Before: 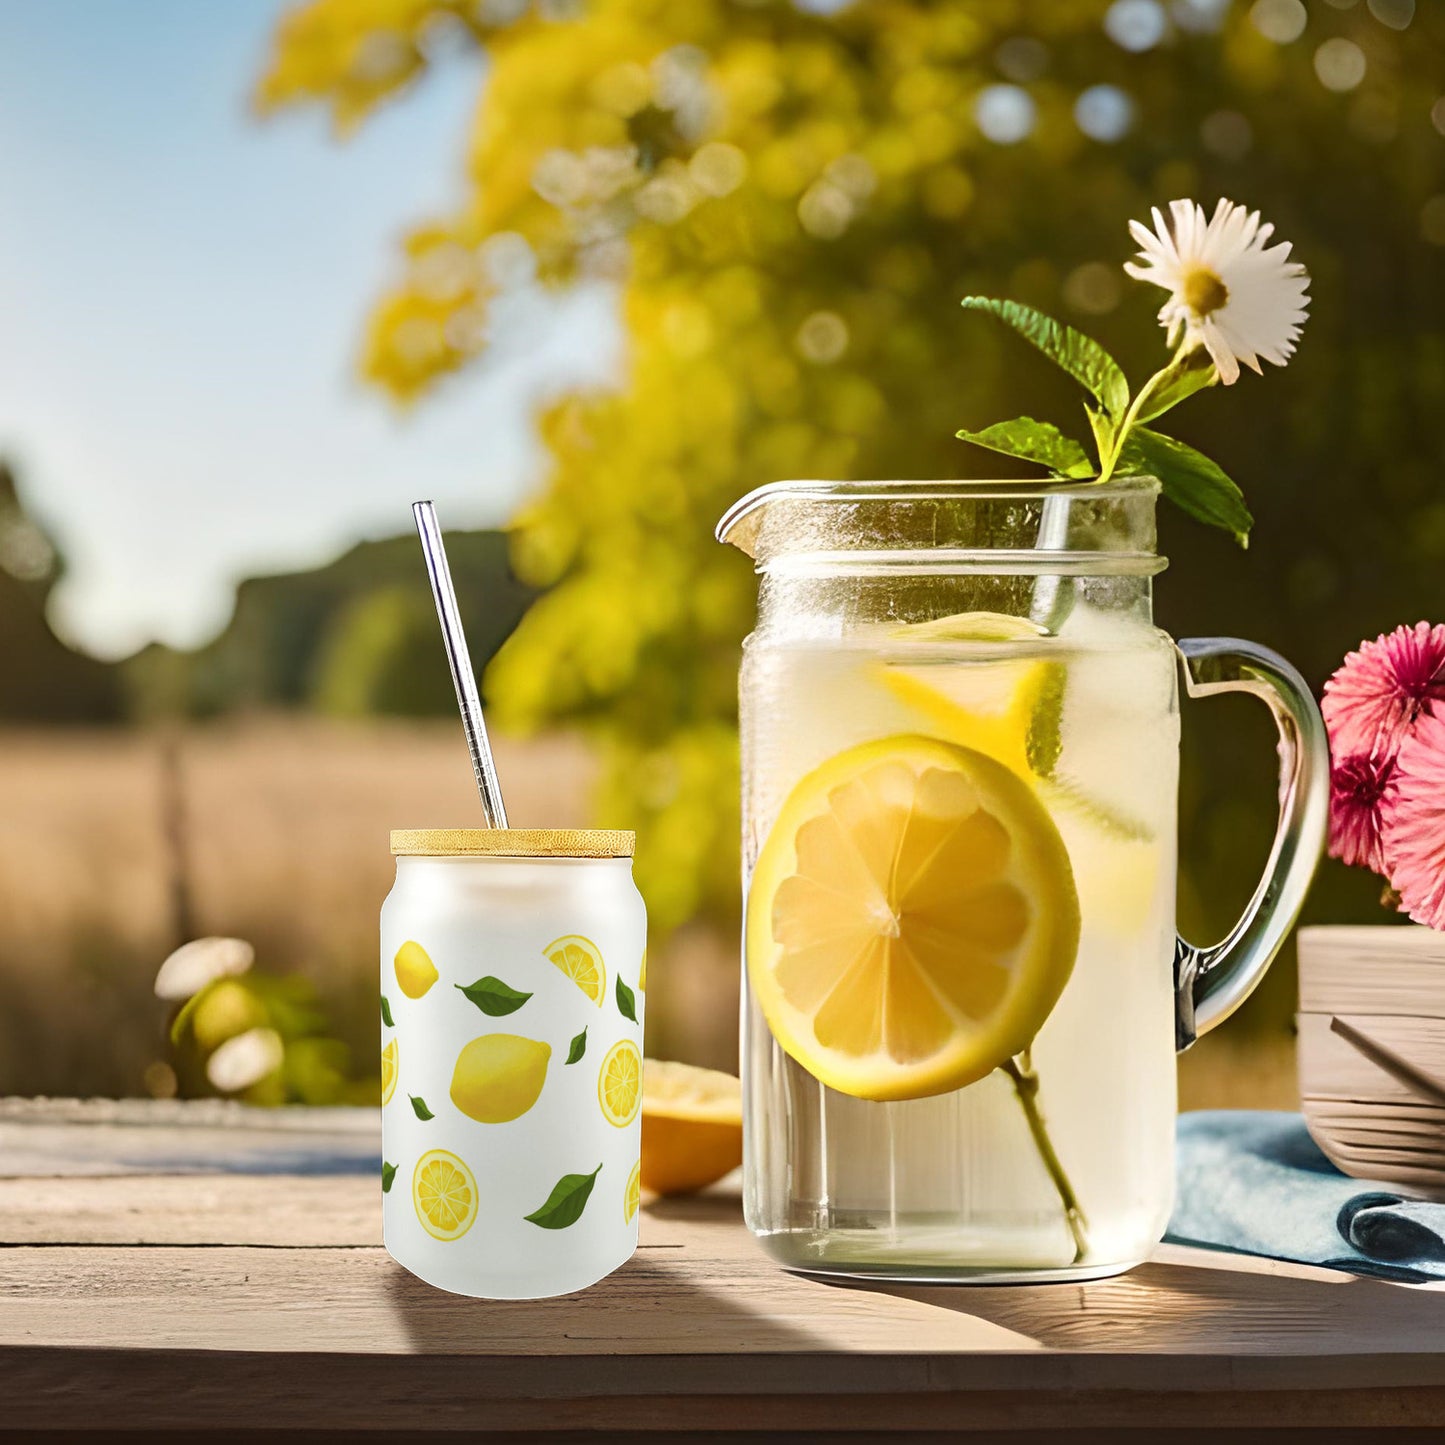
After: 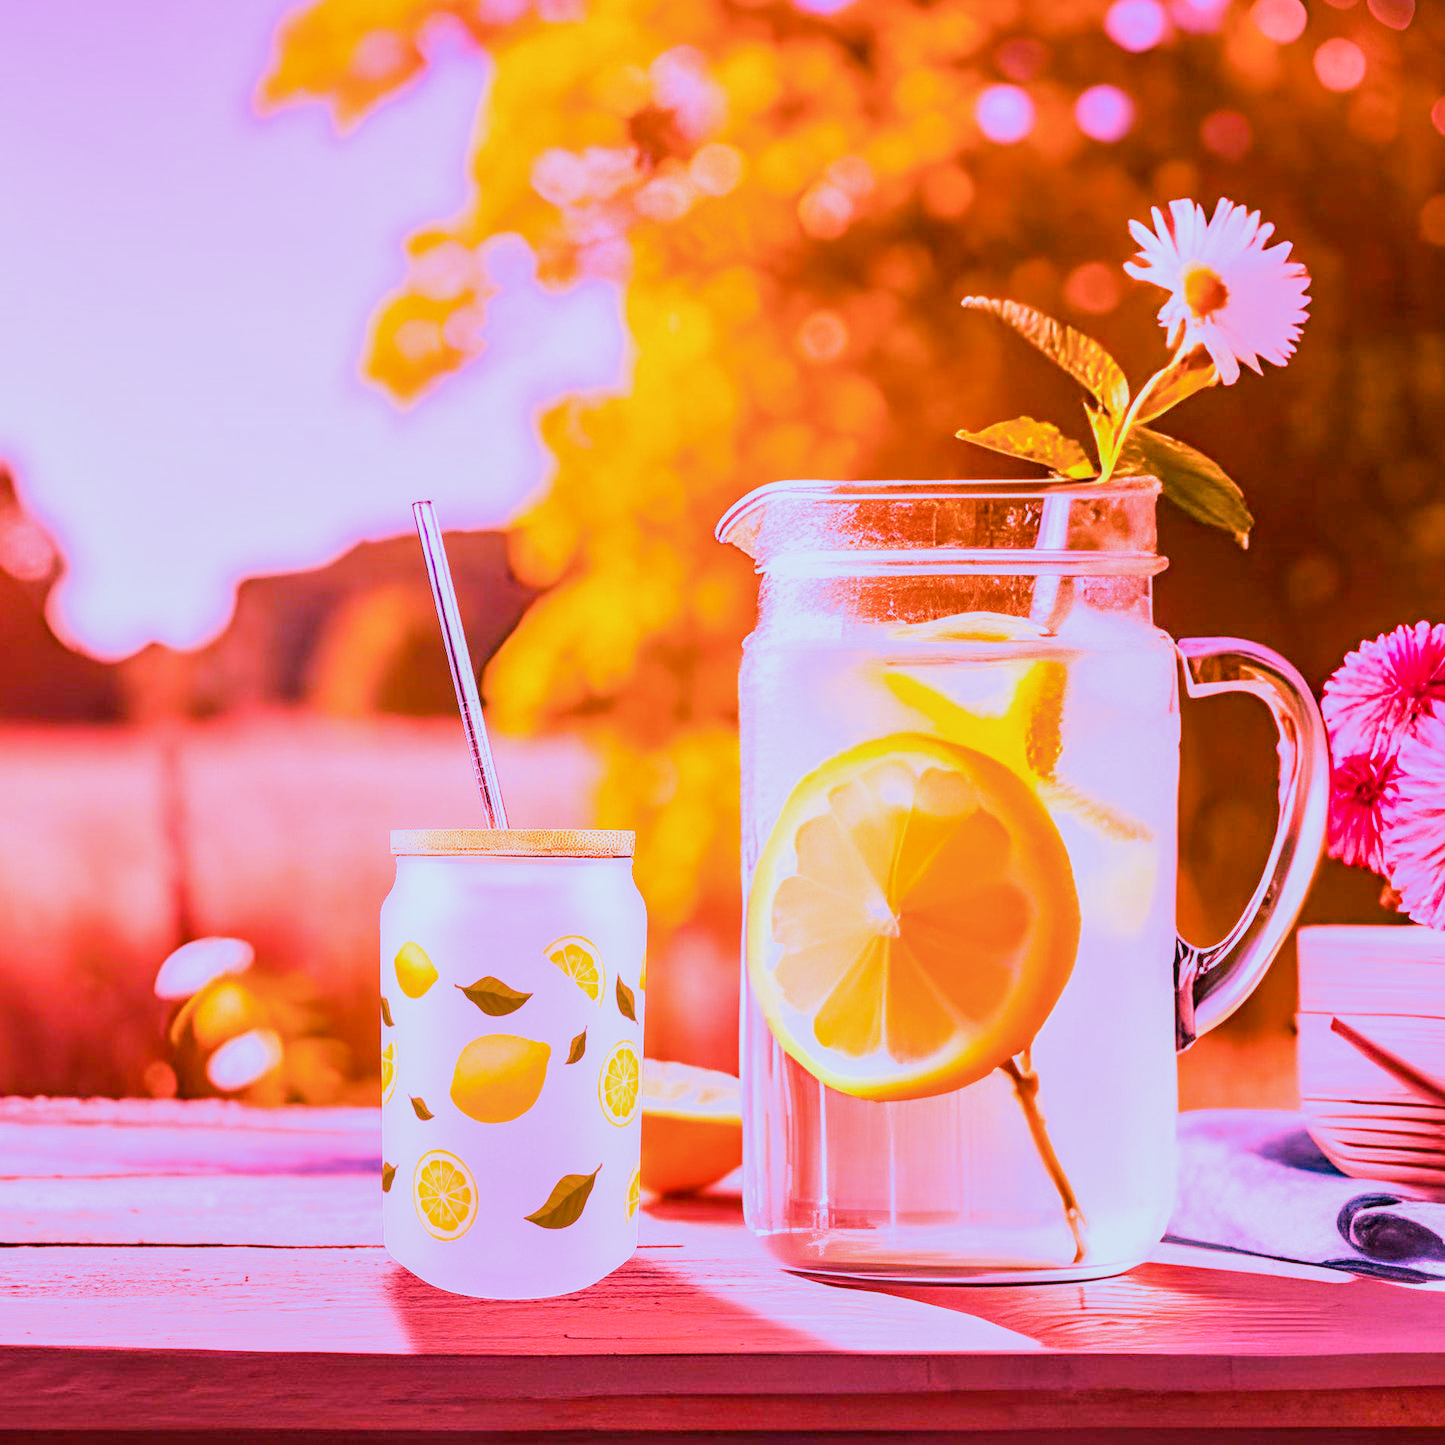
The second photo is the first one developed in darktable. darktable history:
white balance: red 2.229, blue 1.46
color calibration "scene-referred default": x 0.37, y 0.382, temperature 4313.32 K
filmic rgb "scene-referred default": black relative exposure -7.65 EV, white relative exposure 4.56 EV, hardness 3.61
local contrast: on, module defaults
raw chromatic aberrations: on, module defaults
color balance rgb: perceptual saturation grading › global saturation 25%, global vibrance 20%
exposure: black level correction 0.001, exposure 0.5 EV, compensate exposure bias true, compensate highlight preservation false
highlight reconstruction: method reconstruct color, iterations 1, diameter of reconstruction 64 px
hot pixels: on, module defaults
lens correction: scale 1.01, crop 1, focal 85, aperture 2.8, distance 10.02, camera "Canon EOS RP", lens "Canon RF 85mm F2 MACRO IS STM"
tone equalizer "mask blending: all purposes": on, module defaults
raw denoise: x [[0, 0.25, 0.5, 0.75, 1] ×4]
